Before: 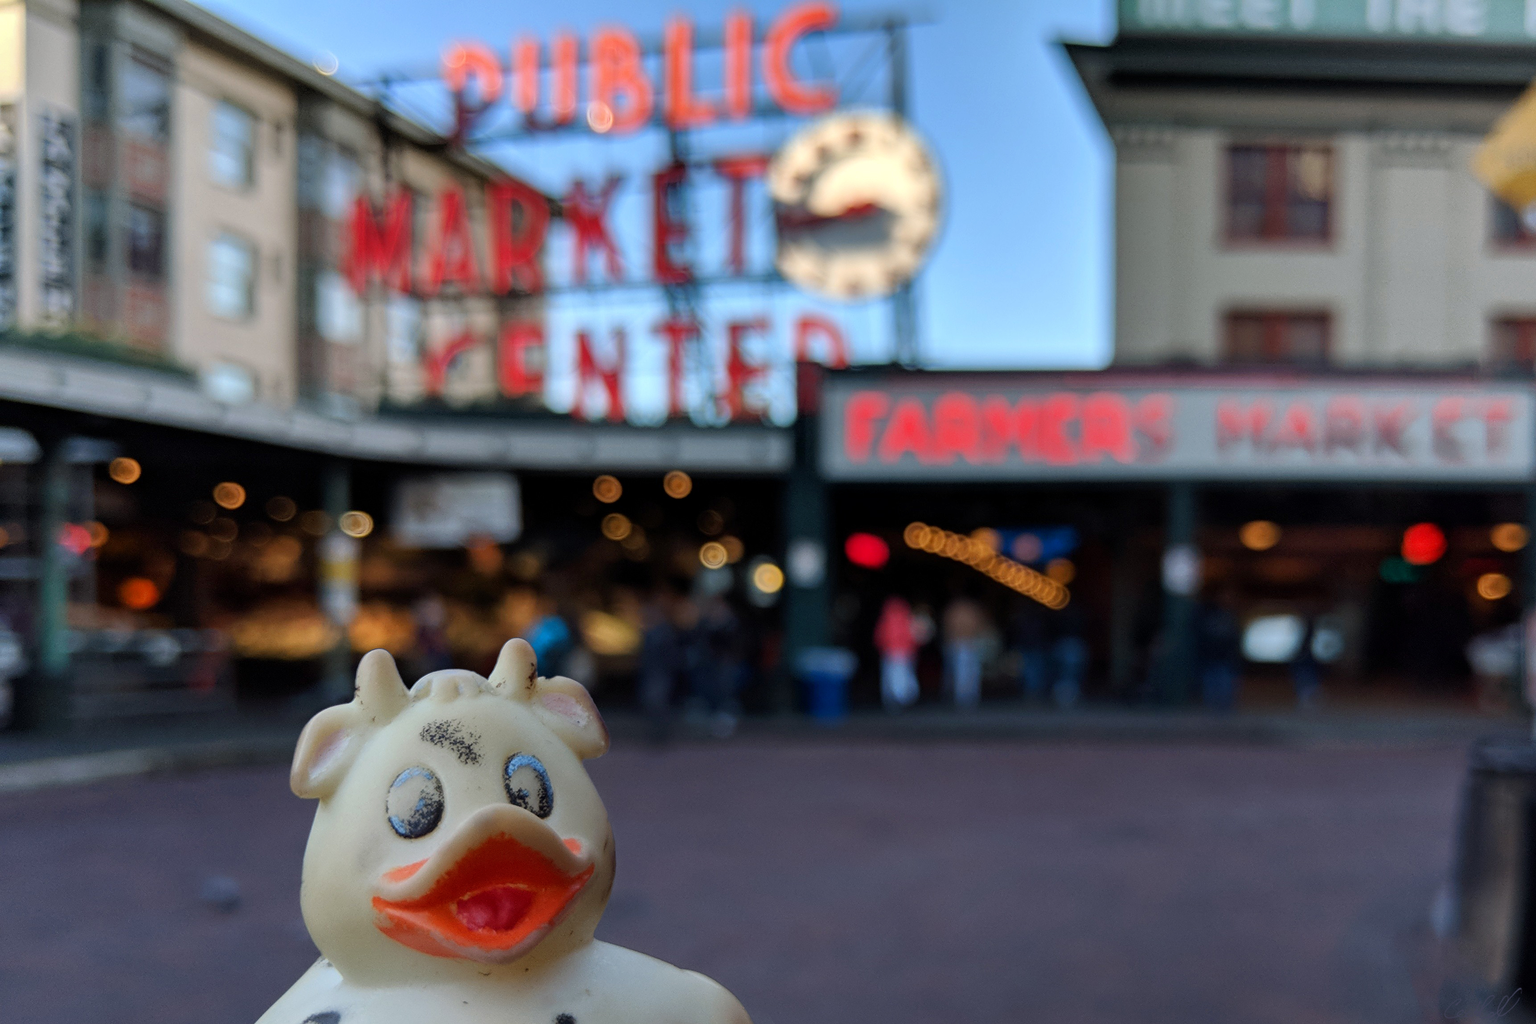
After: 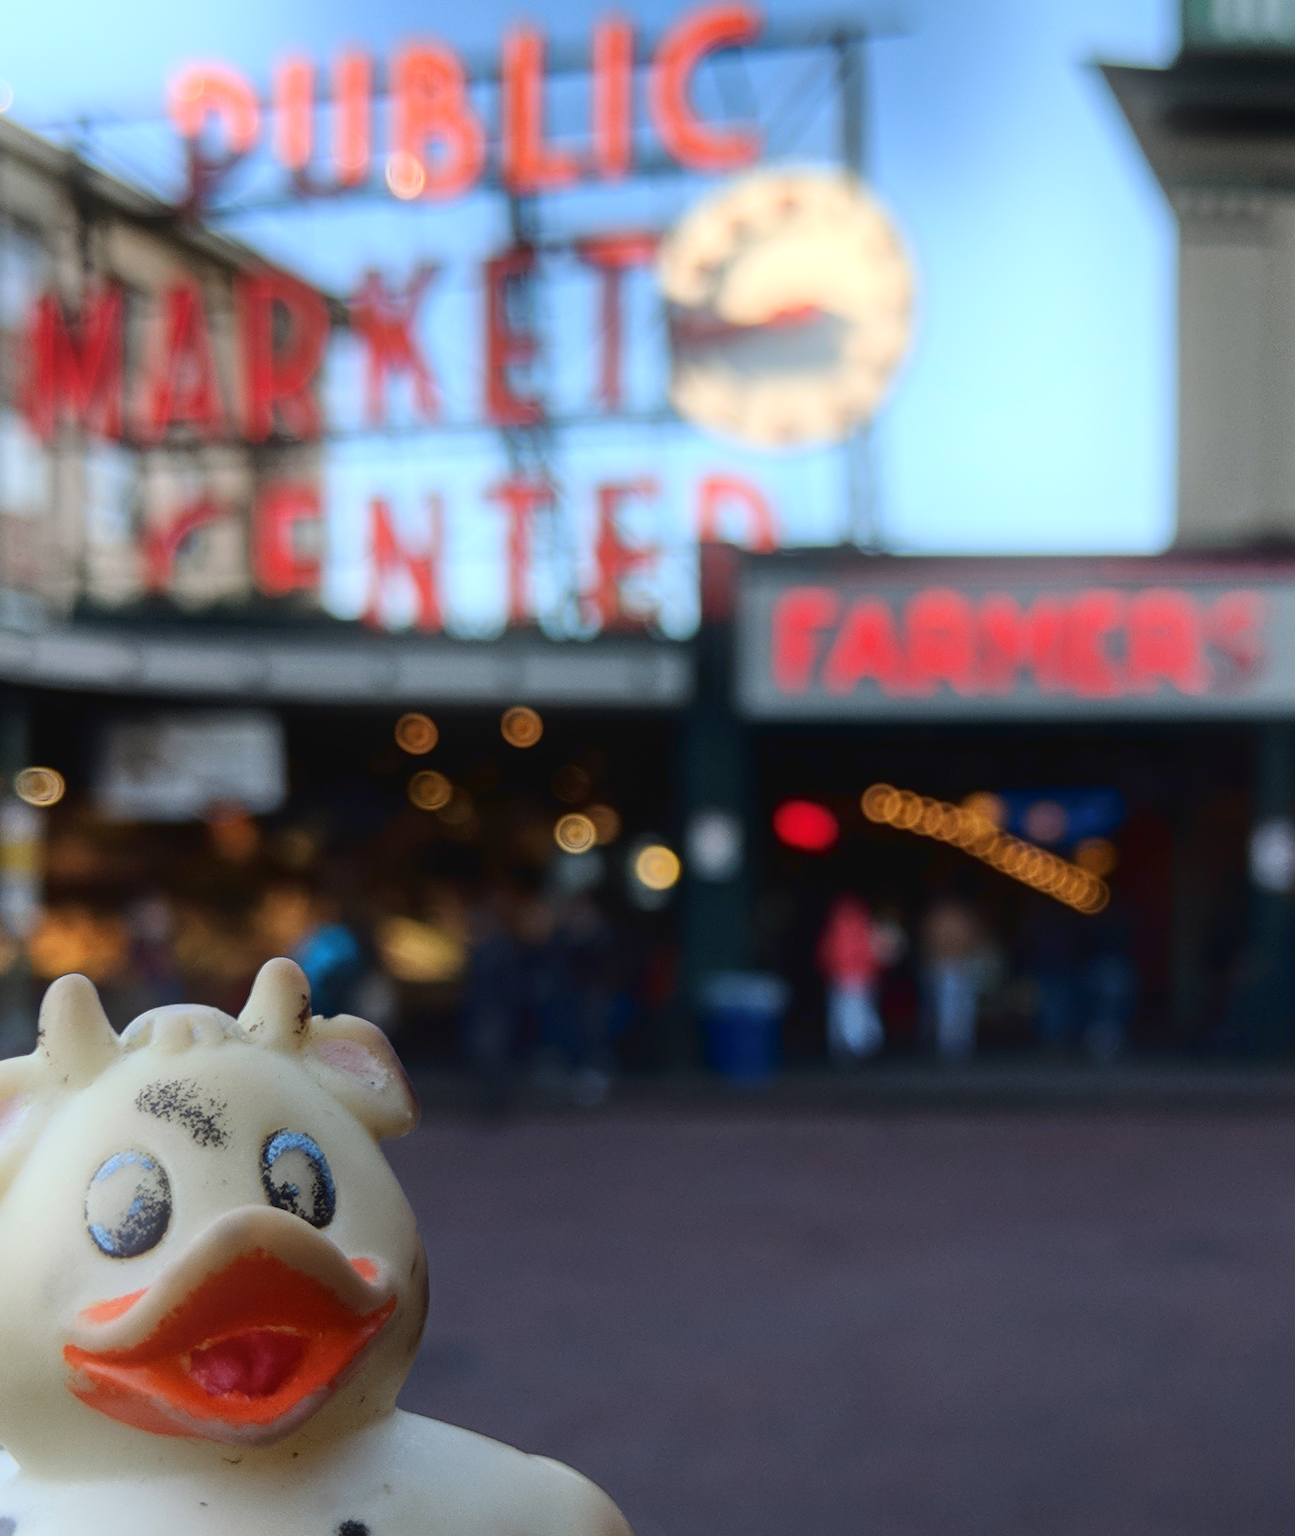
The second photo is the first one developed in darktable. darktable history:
exposure: compensate highlight preservation false
crop: left 21.496%, right 22.254%
bloom: threshold 82.5%, strength 16.25%
tone curve: curves: ch0 [(0, 0.032) (0.181, 0.152) (0.751, 0.762) (1, 1)], color space Lab, linked channels, preserve colors none
